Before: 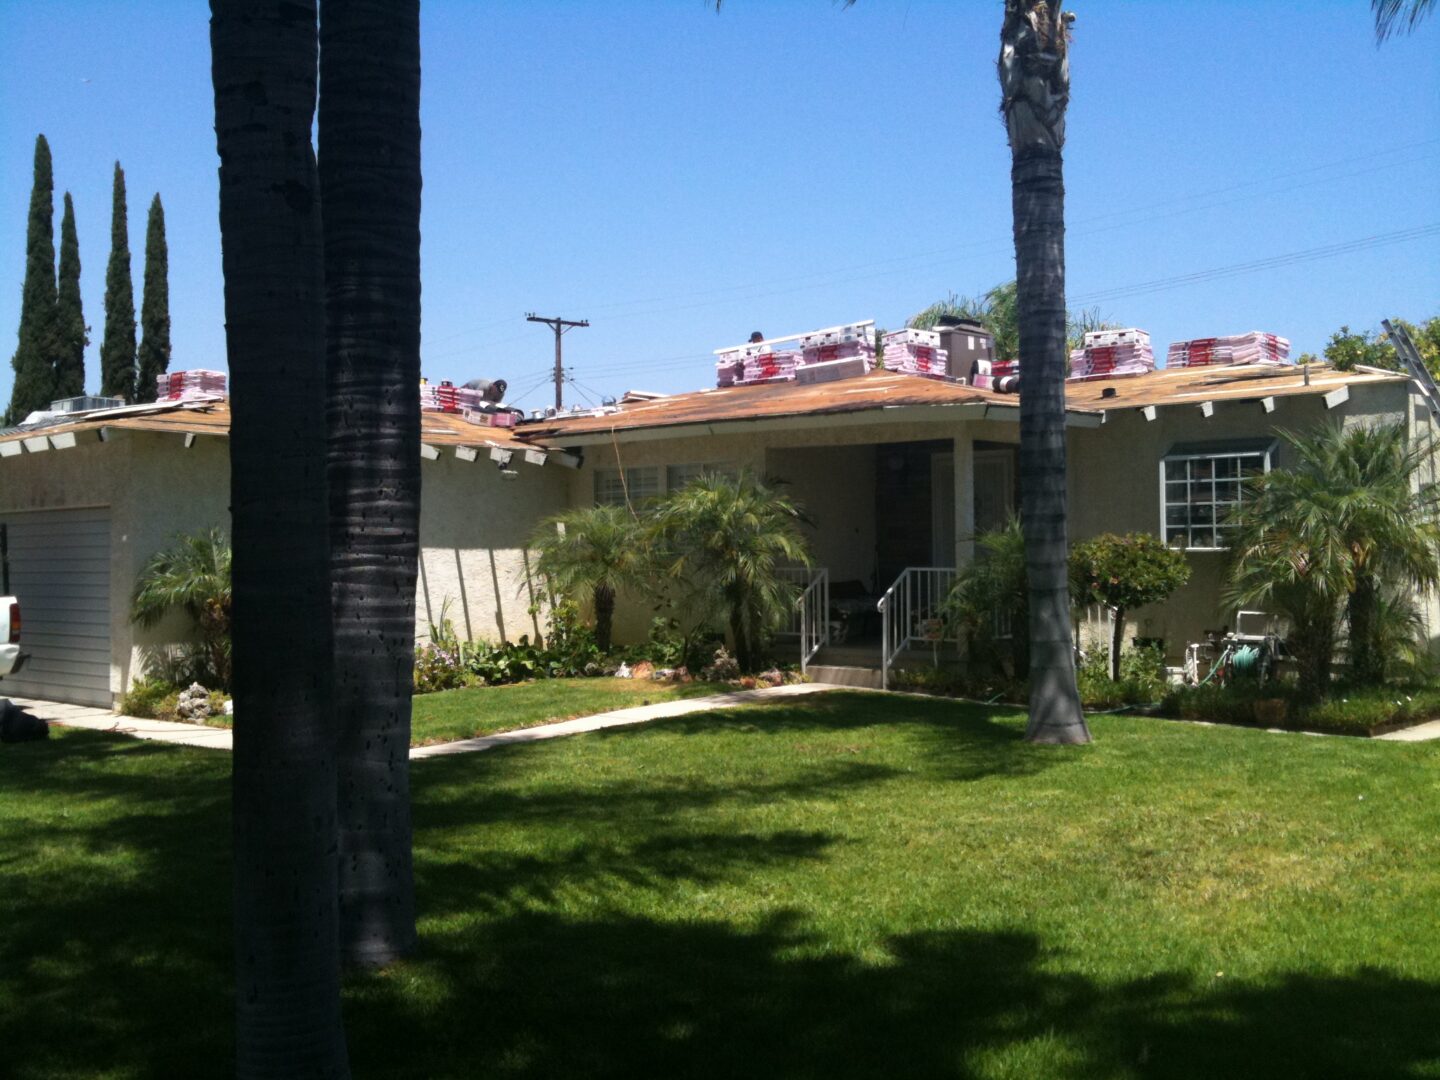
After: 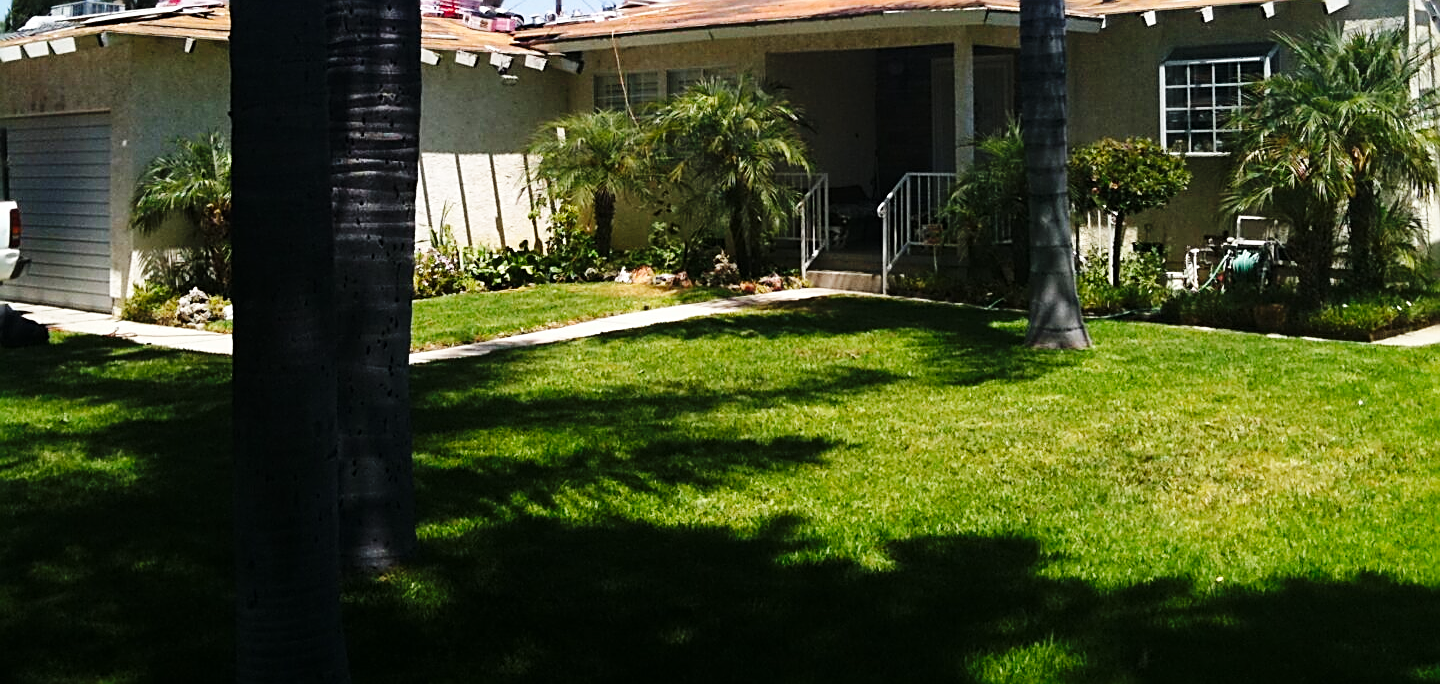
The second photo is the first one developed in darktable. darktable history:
base curve: curves: ch0 [(0, 0) (0.036, 0.025) (0.121, 0.166) (0.206, 0.329) (0.605, 0.79) (1, 1)], preserve colors none
crop and rotate: top 36.616%
sharpen: amount 0.912
